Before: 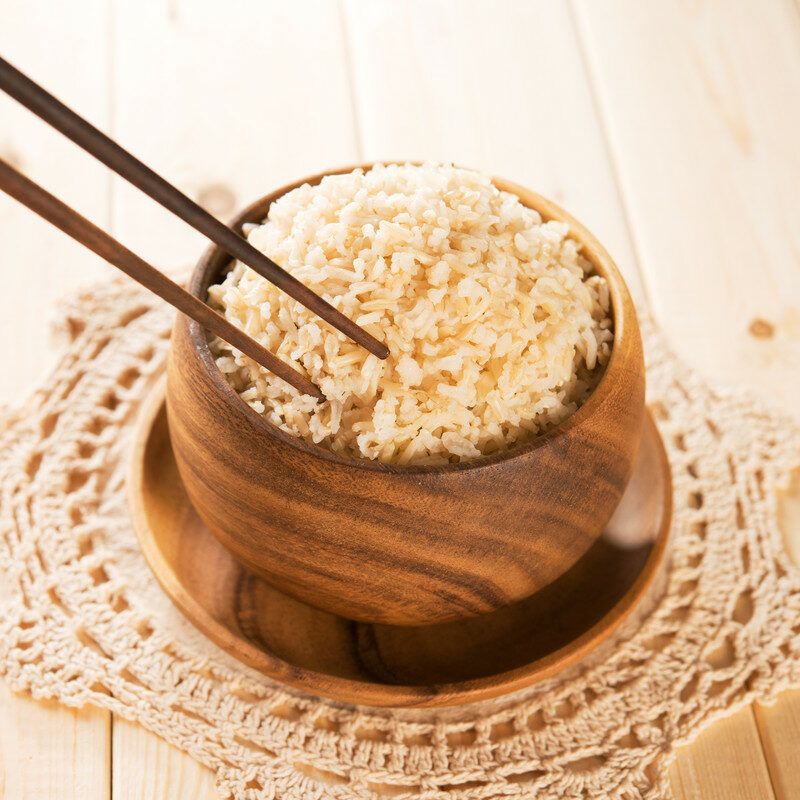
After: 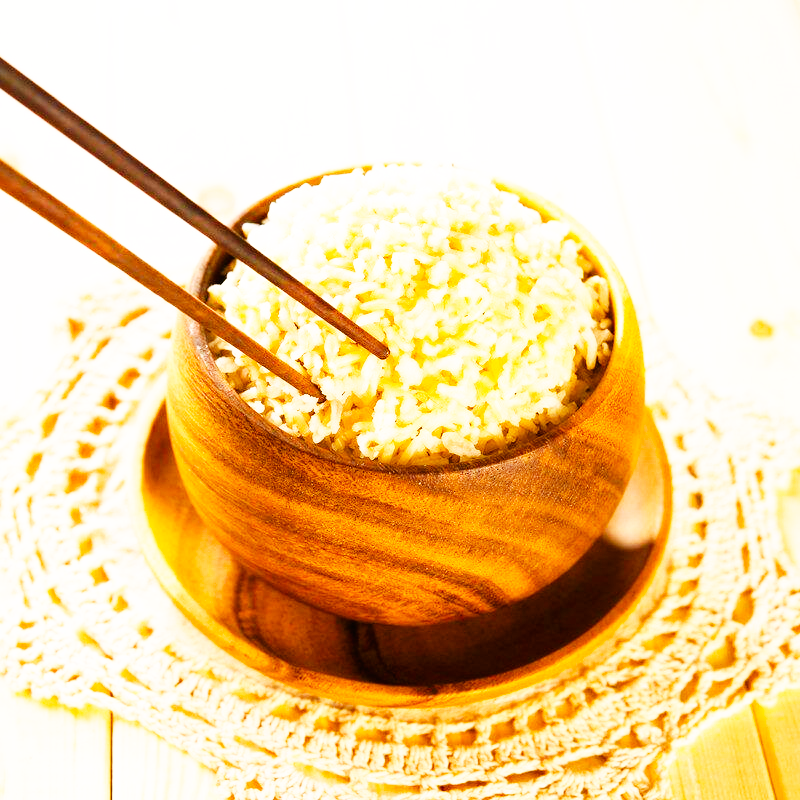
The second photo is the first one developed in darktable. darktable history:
base curve: curves: ch0 [(0, 0) (0.007, 0.004) (0.027, 0.03) (0.046, 0.07) (0.207, 0.54) (0.442, 0.872) (0.673, 0.972) (1, 1)], preserve colors none
color balance rgb: perceptual saturation grading › global saturation 25%, global vibrance 20%
